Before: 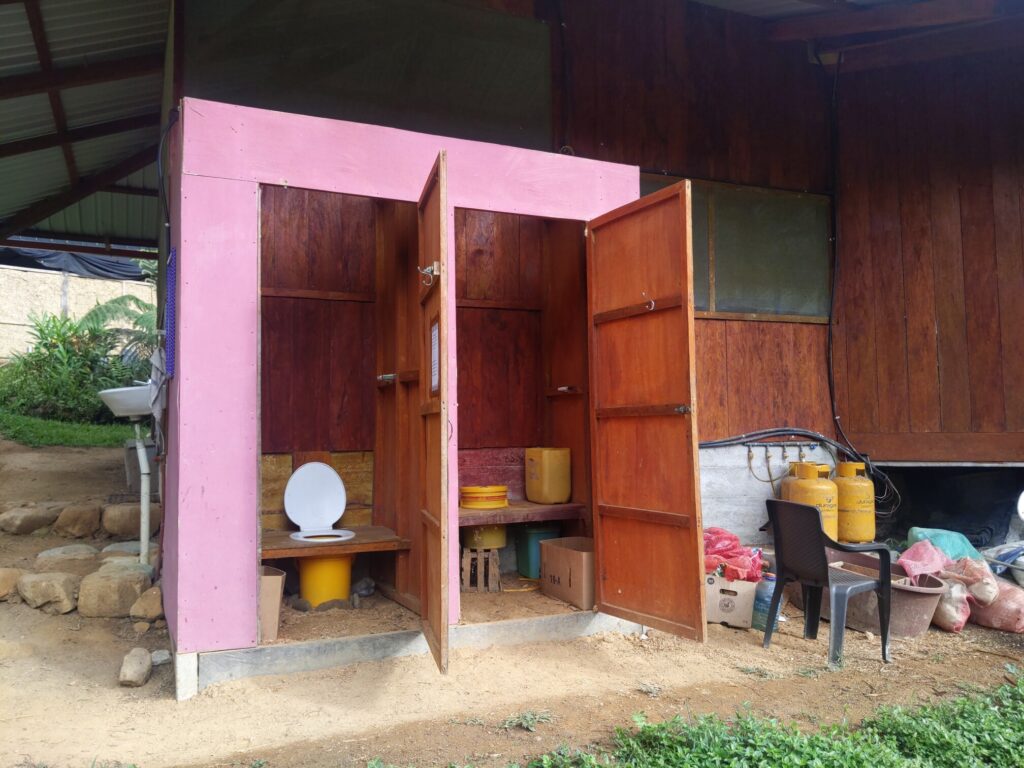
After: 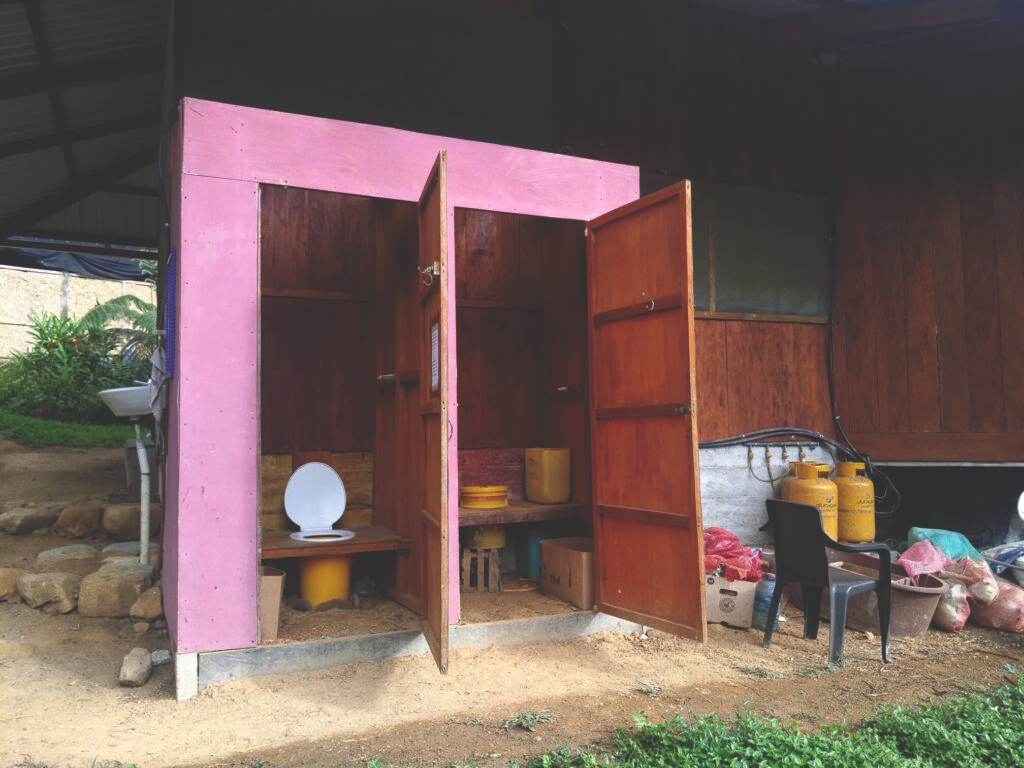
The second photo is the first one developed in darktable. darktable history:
rgb curve: curves: ch0 [(0, 0.186) (0.314, 0.284) (0.775, 0.708) (1, 1)], compensate middle gray true, preserve colors none
shadows and highlights: shadows 0, highlights 40
